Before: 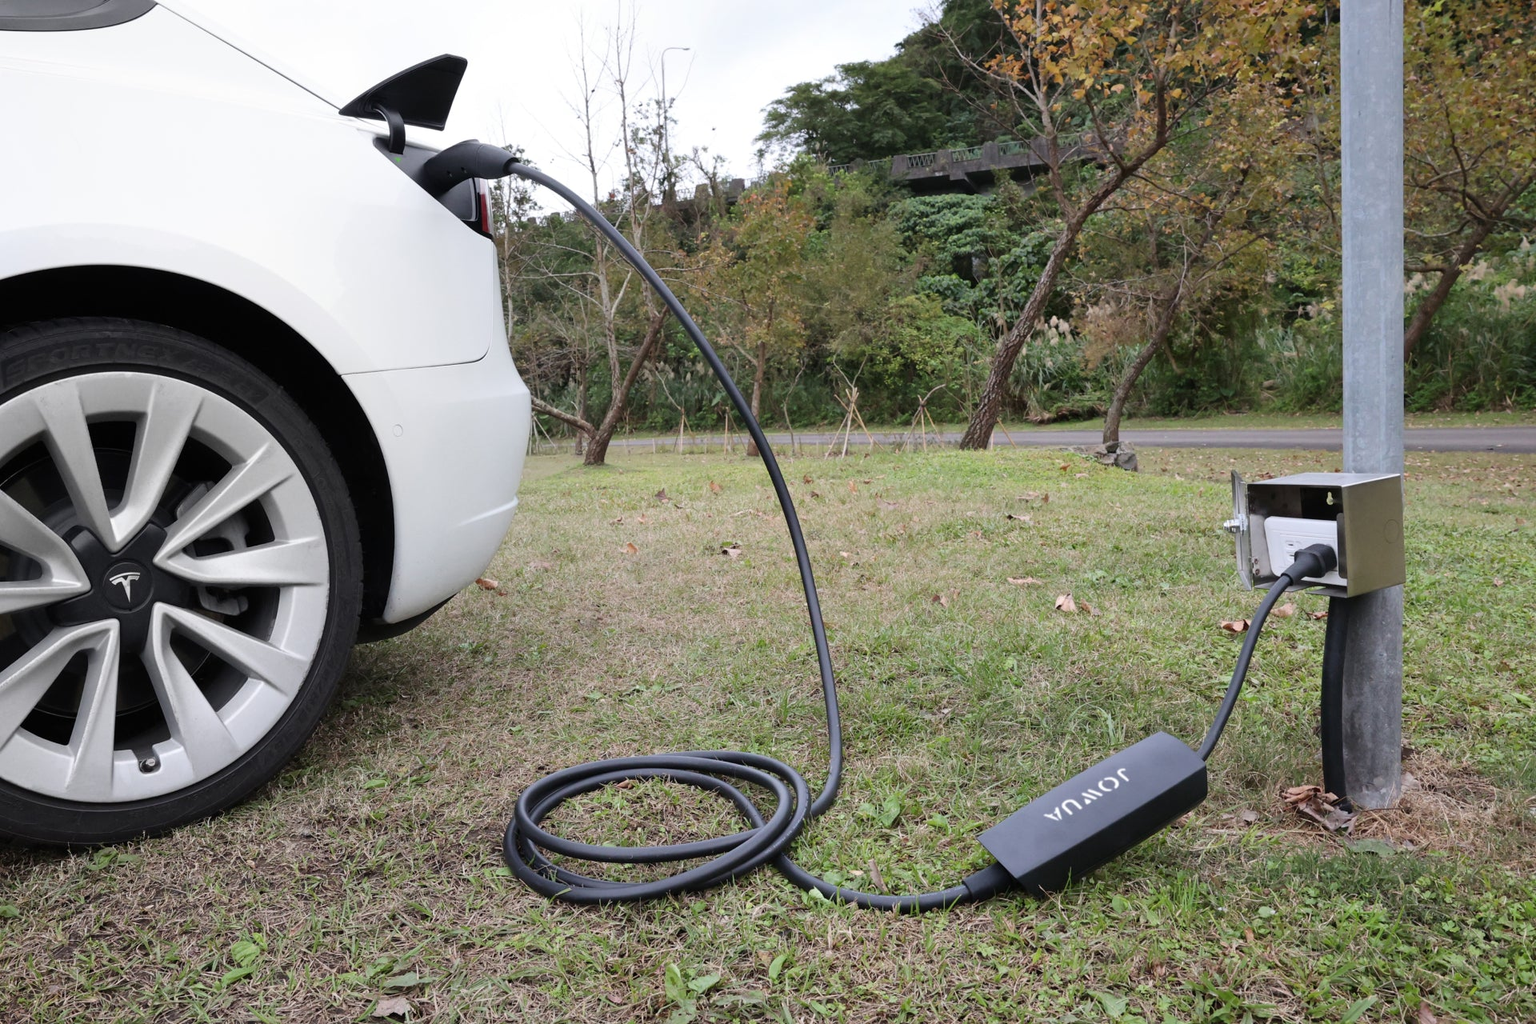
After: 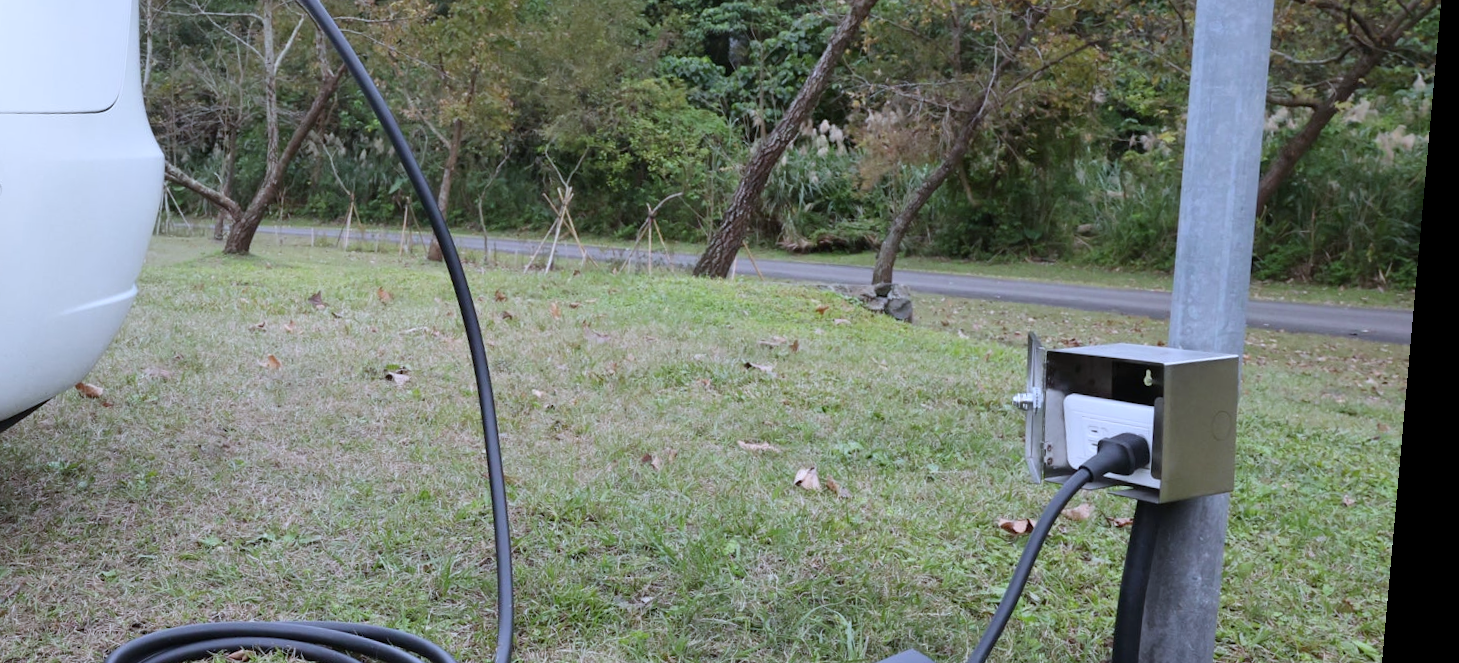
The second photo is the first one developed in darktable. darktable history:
crop and rotate: left 27.938%, top 27.046%, bottom 27.046%
white balance: red 0.931, blue 1.11
rotate and perspective: rotation 5.12°, automatic cropping off
